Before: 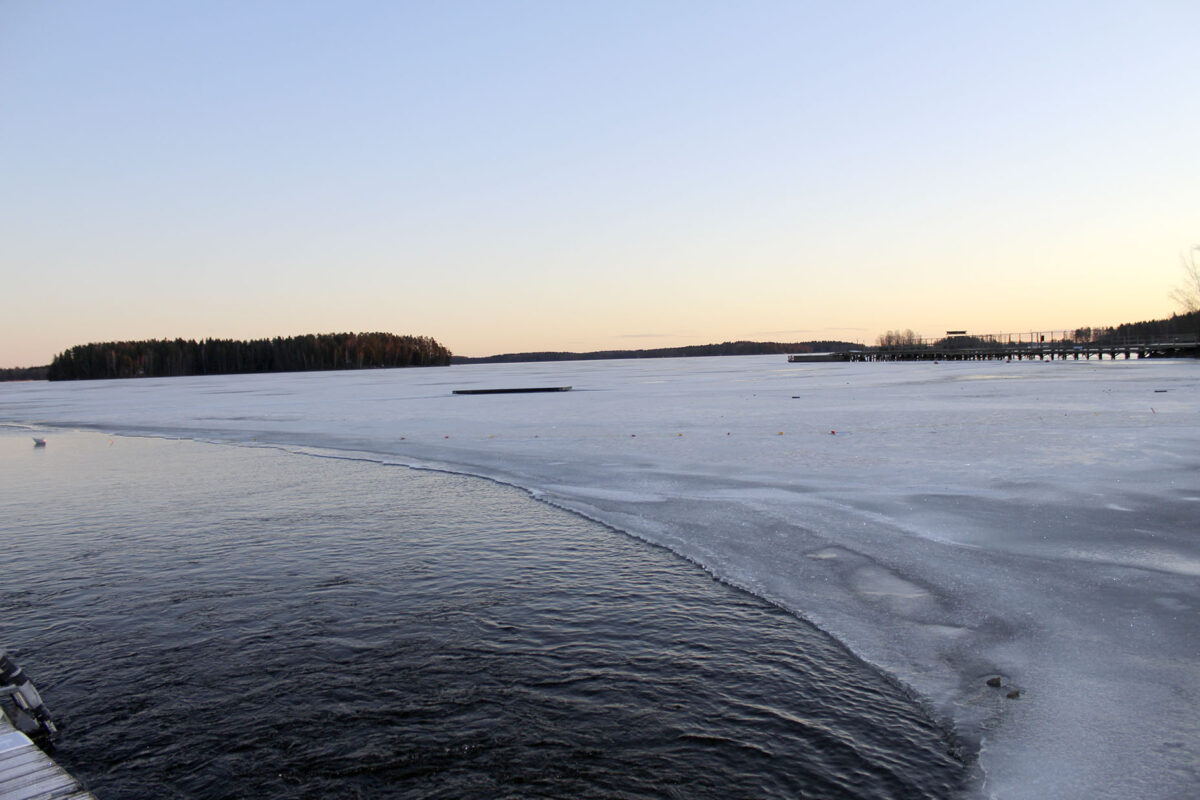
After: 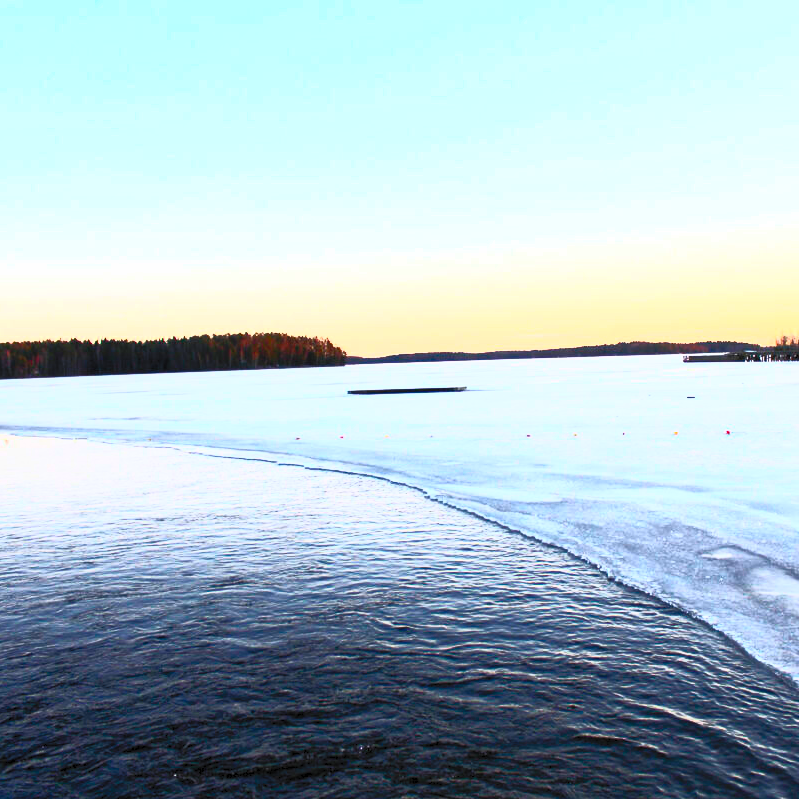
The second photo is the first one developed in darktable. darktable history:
crop and rotate: left 8.786%, right 24.548%
contrast brightness saturation: contrast 1, brightness 1, saturation 1
